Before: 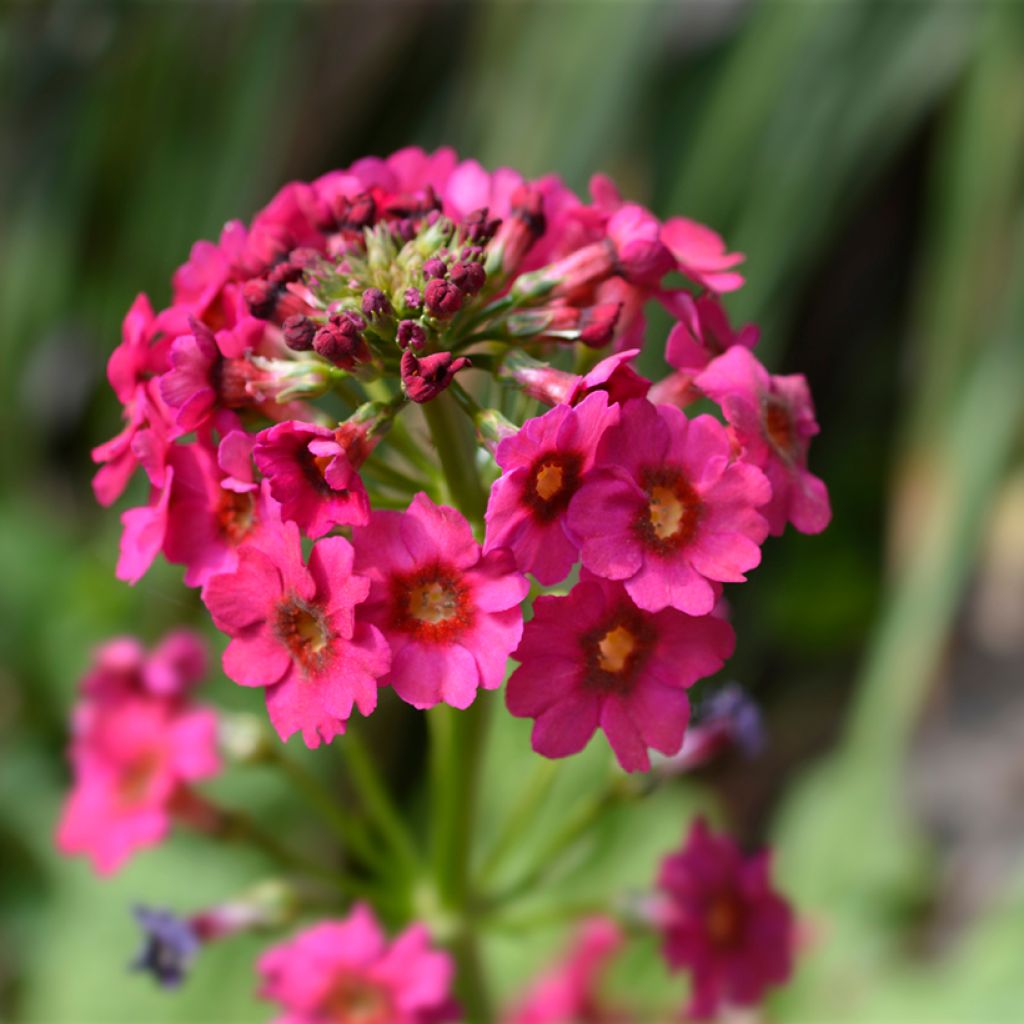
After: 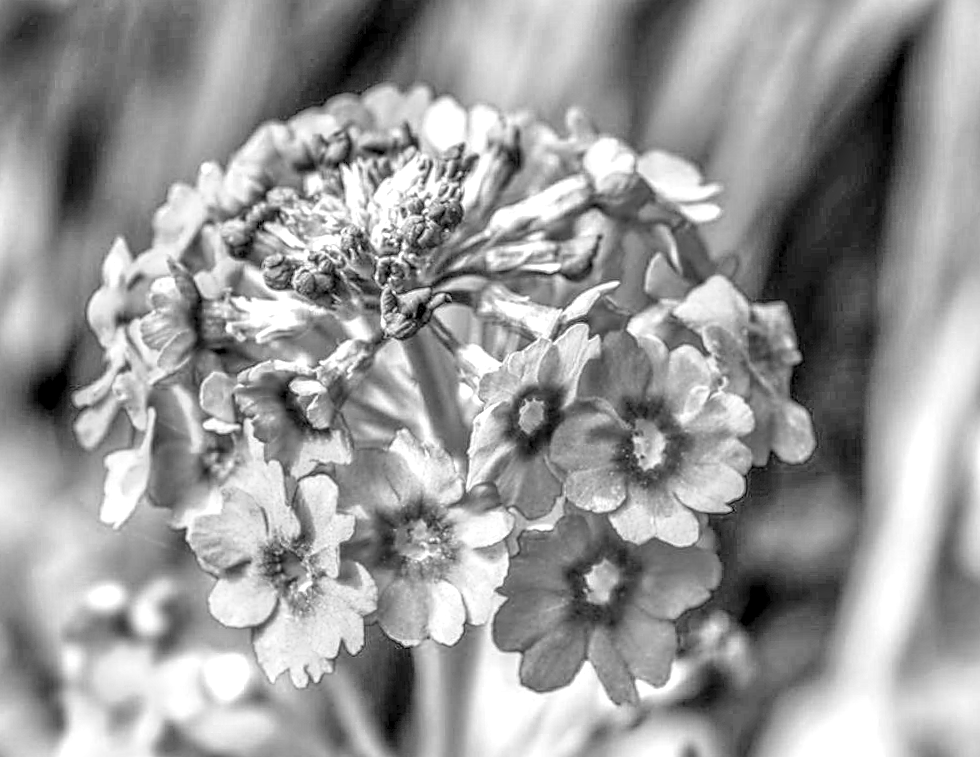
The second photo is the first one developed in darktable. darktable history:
monochrome: on, module defaults
exposure: black level correction -0.001, exposure 0.9 EV, compensate exposure bias true, compensate highlight preservation false
local contrast: highlights 0%, shadows 0%, detail 300%, midtone range 0.3
tone curve: curves: ch0 [(0, 0.047) (0.199, 0.263) (0.47, 0.555) (0.805, 0.839) (1, 0.962)], color space Lab, linked channels, preserve colors none
crop: left 2.737%, top 7.287%, right 3.421%, bottom 20.179%
sharpen: on, module defaults
tone equalizer: -7 EV 0.15 EV, -6 EV 0.6 EV, -5 EV 1.15 EV, -4 EV 1.33 EV, -3 EV 1.15 EV, -2 EV 0.6 EV, -1 EV 0.15 EV, mask exposure compensation -0.5 EV
rotate and perspective: rotation -1.24°, automatic cropping off
